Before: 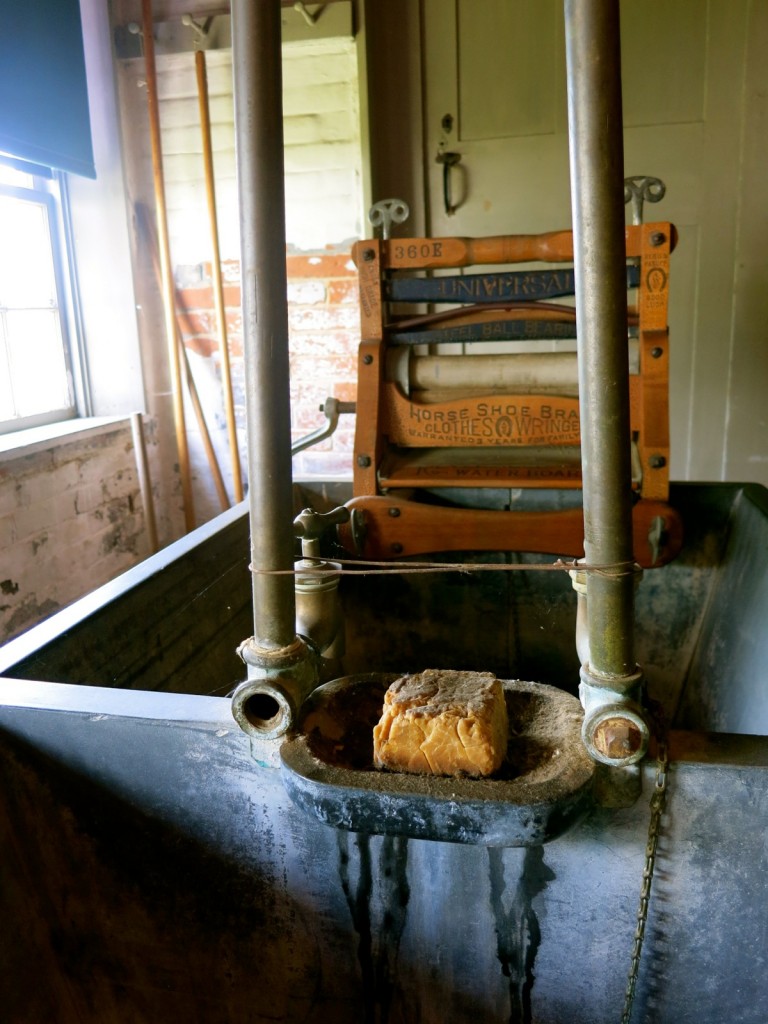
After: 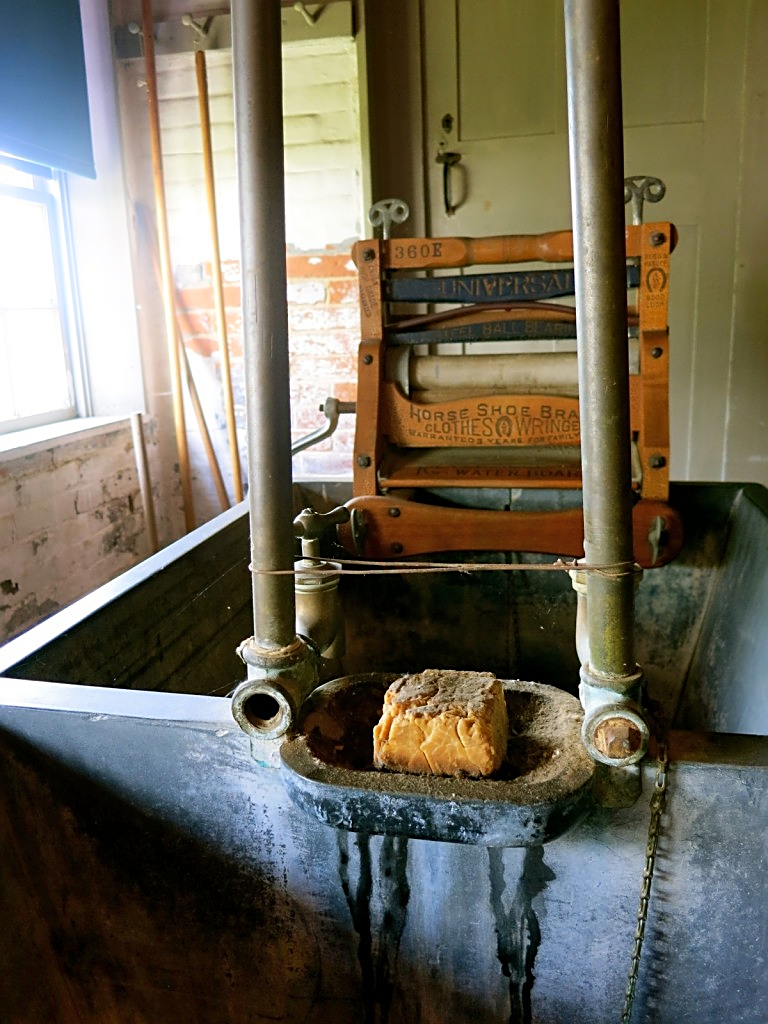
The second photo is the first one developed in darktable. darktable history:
sharpen: on, module defaults
shadows and highlights: highlights 70.7, soften with gaussian
